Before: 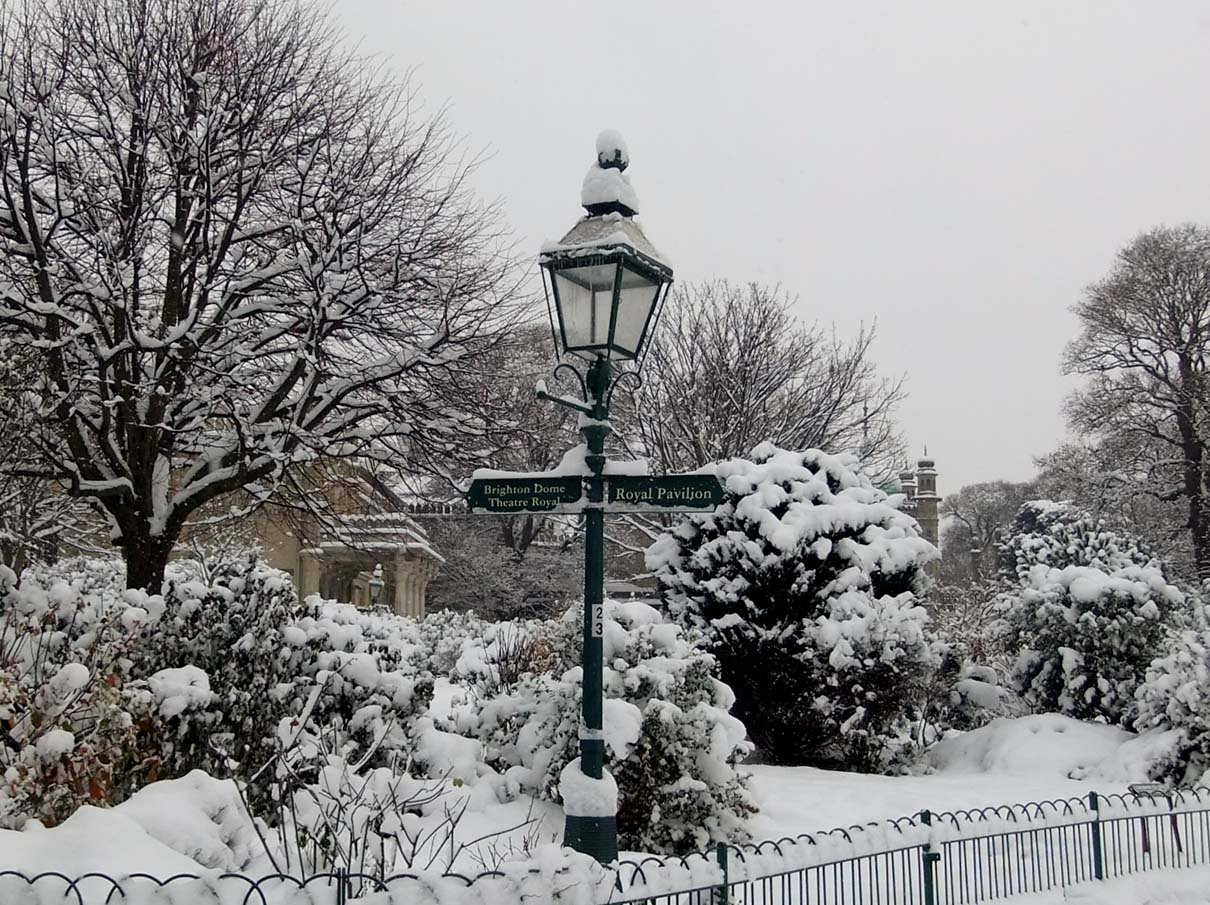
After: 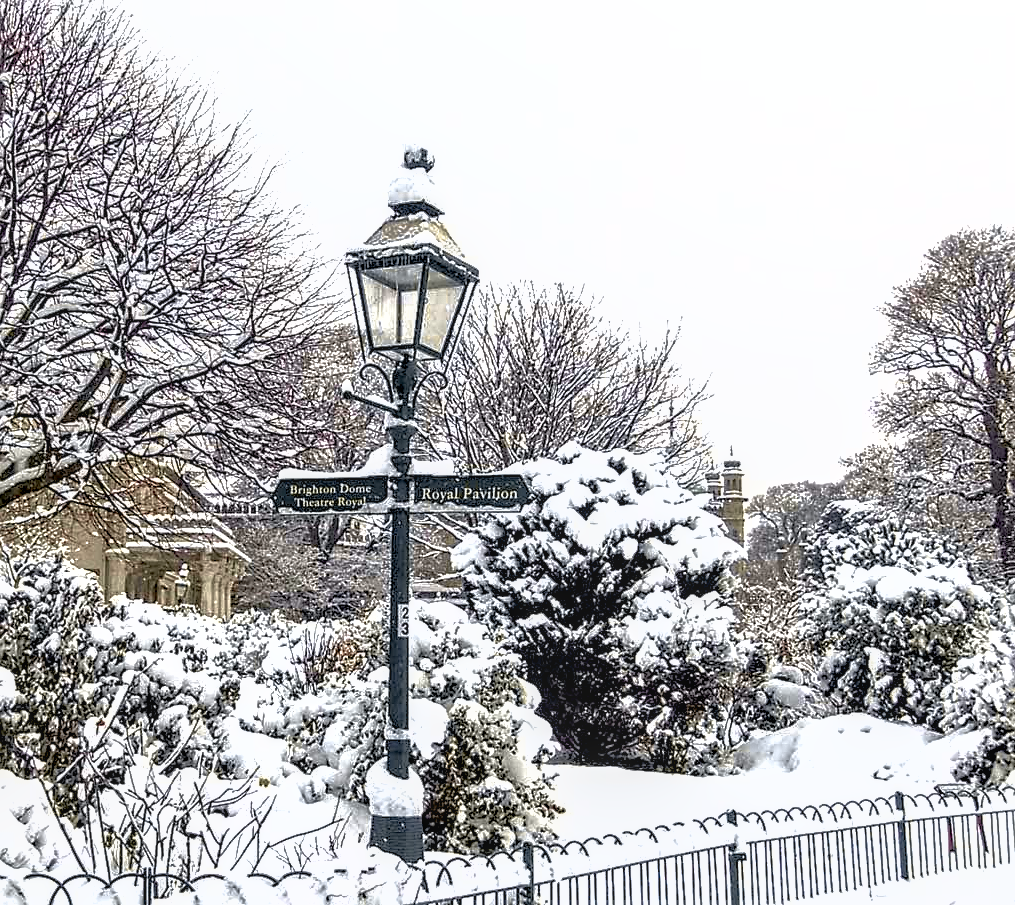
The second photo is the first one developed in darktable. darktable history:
exposure: exposure 1.273 EV, compensate highlight preservation false
sharpen: radius 1.834, amount 0.399, threshold 1.586
shadows and highlights: on, module defaults
contrast equalizer: octaves 7, y [[0.502, 0.517, 0.543, 0.576, 0.611, 0.631], [0.5 ×6], [0.5 ×6], [0 ×6], [0 ×6]]
crop: left 16.063%
tone curve: curves: ch0 [(0, 0) (0.15, 0.17) (0.452, 0.437) (0.611, 0.588) (0.751, 0.749) (1, 1)]; ch1 [(0, 0) (0.325, 0.327) (0.412, 0.45) (0.453, 0.484) (0.5, 0.501) (0.541, 0.55) (0.617, 0.612) (0.695, 0.697) (1, 1)]; ch2 [(0, 0) (0.386, 0.397) (0.452, 0.459) (0.505, 0.498) (0.524, 0.547) (0.574, 0.566) (0.633, 0.641) (1, 1)], color space Lab, independent channels, preserve colors none
contrast brightness saturation: contrast 0.006, saturation -0.065
local contrast: on, module defaults
